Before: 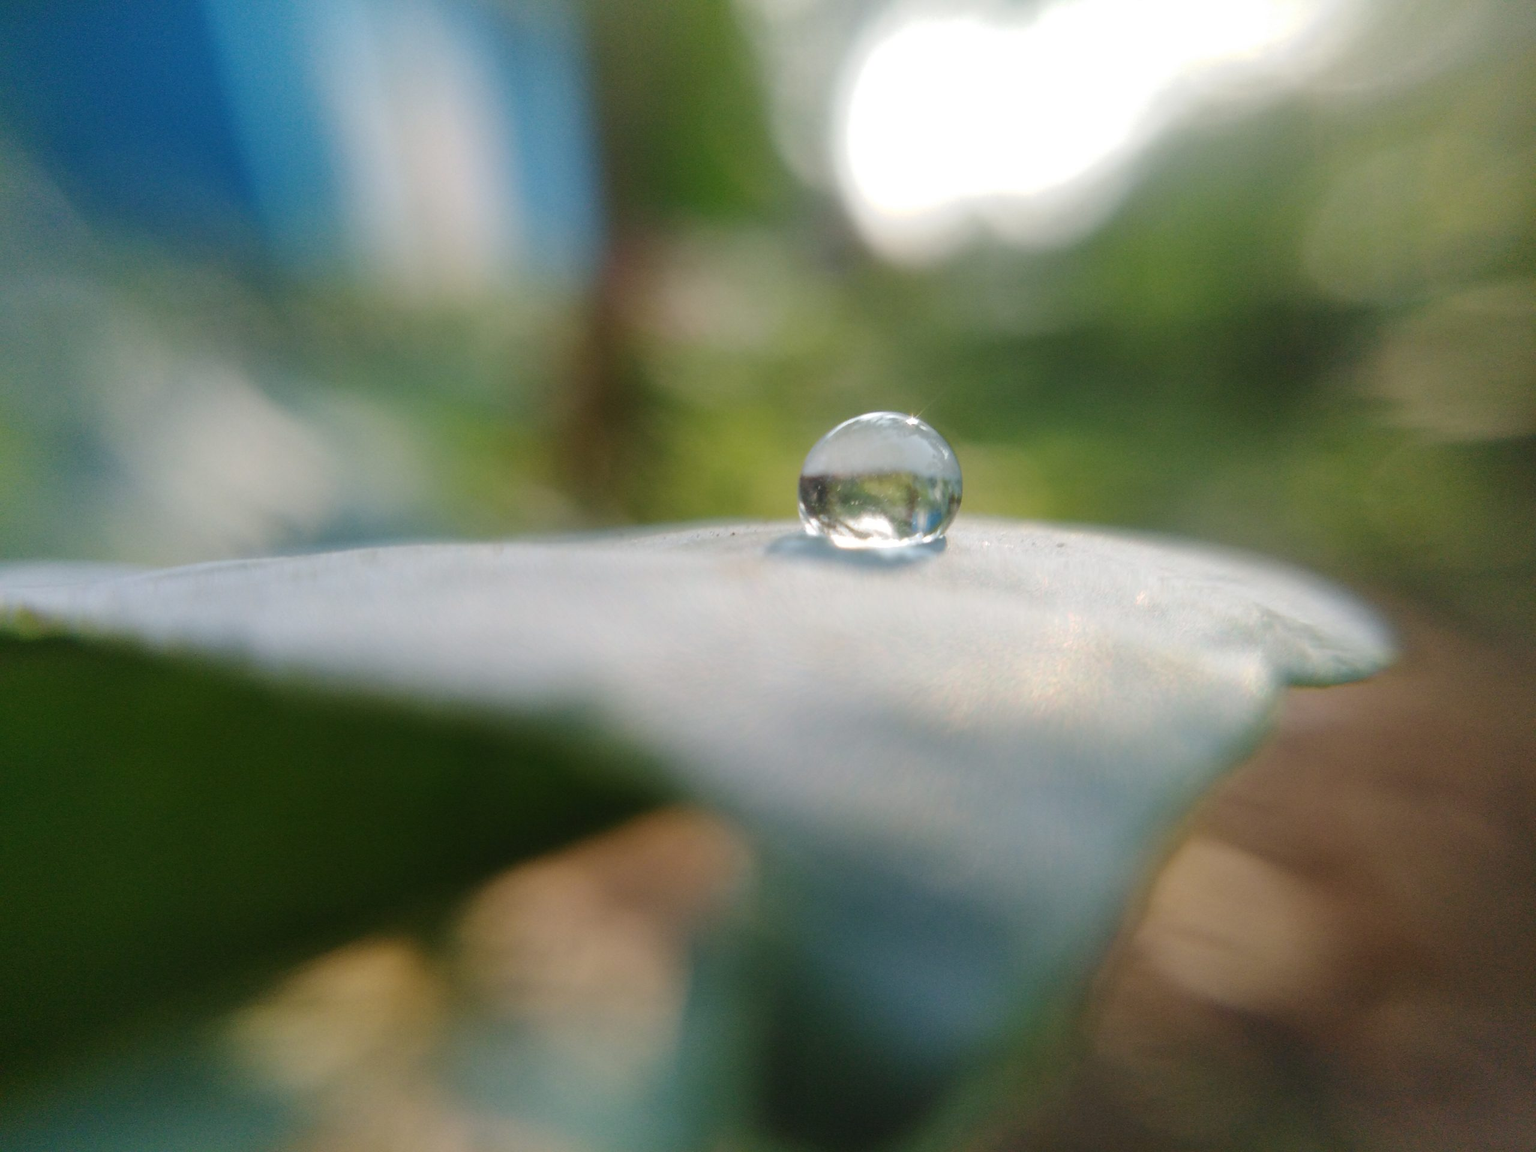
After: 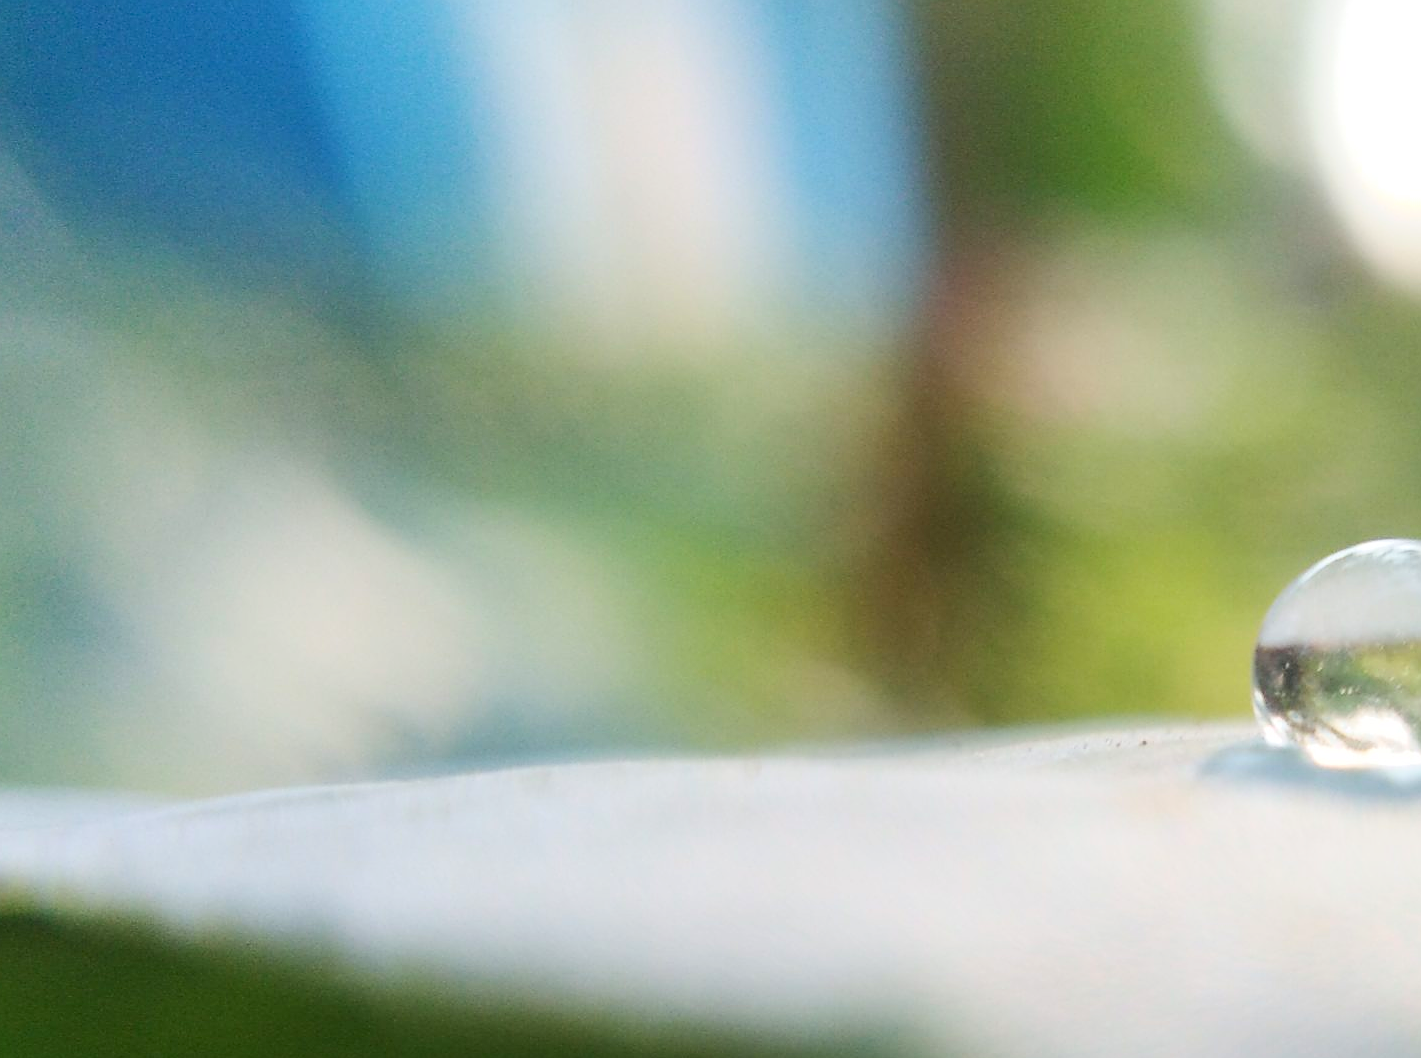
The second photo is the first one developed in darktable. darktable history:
contrast brightness saturation: contrast 0.097, brightness 0.016, saturation 0.017
base curve: curves: ch0 [(0, 0) (0.204, 0.334) (0.55, 0.733) (1, 1)]
crop and rotate: left 3.061%, top 7.678%, right 41.419%, bottom 37.206%
sharpen: on, module defaults
